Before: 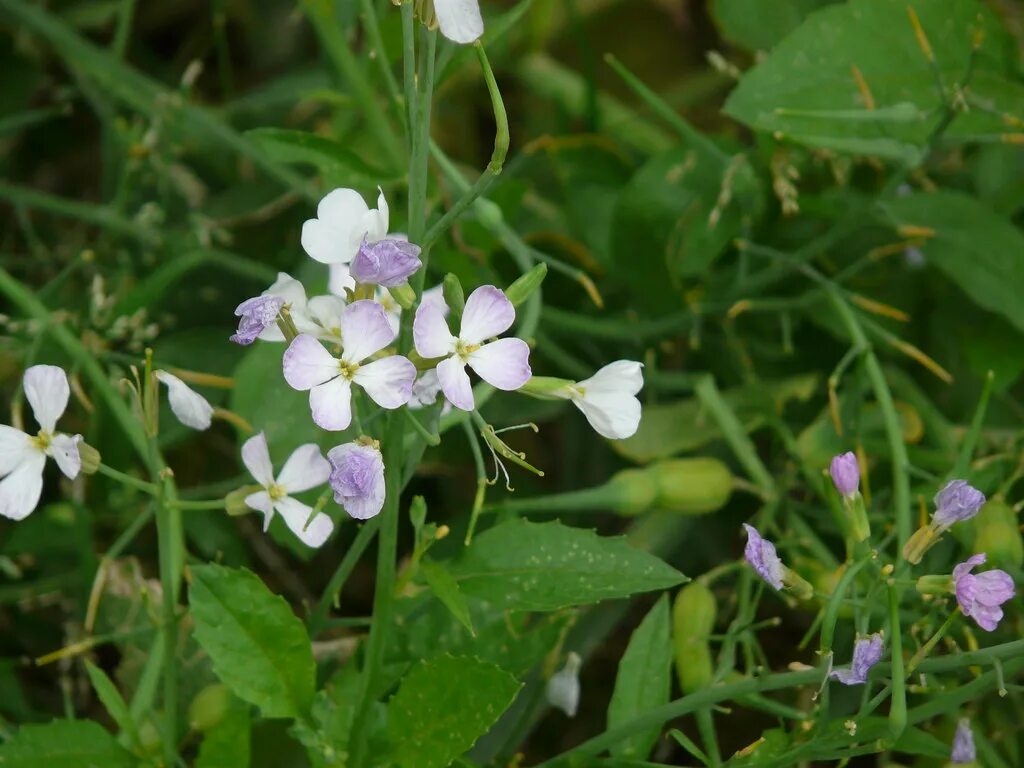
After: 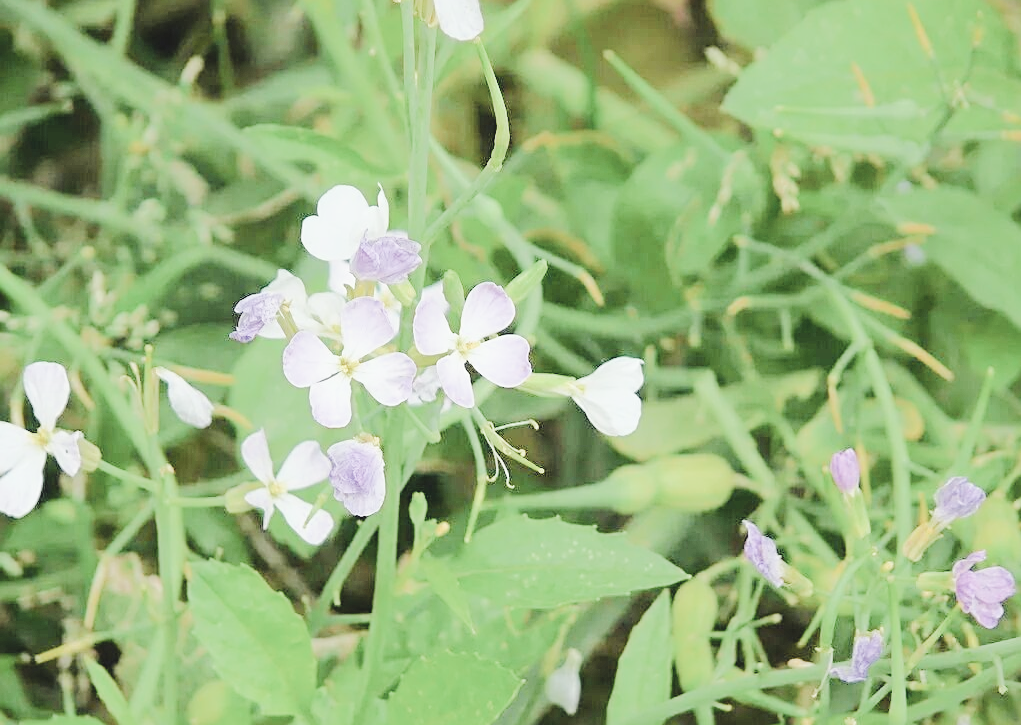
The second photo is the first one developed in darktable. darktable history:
filmic rgb: black relative exposure -7.32 EV, white relative exposure 5.08 EV, hardness 3.2
contrast brightness saturation: contrast 0.096, saturation -0.363
exposure: black level correction 0, exposure 1.874 EV, compensate highlight preservation false
color balance rgb: shadows lift › chroma 2.023%, shadows lift › hue 248.42°, global offset › luminance 1.986%, perceptual saturation grading › global saturation 14.013%, perceptual saturation grading › highlights -25.729%, perceptual saturation grading › shadows 29.333%, global vibrance 20%
crop: top 0.464%, right 0.265%, bottom 5.099%
tone equalizer: -7 EV 0.146 EV, -6 EV 0.598 EV, -5 EV 1.18 EV, -4 EV 1.31 EV, -3 EV 1.15 EV, -2 EV 0.6 EV, -1 EV 0.16 EV, edges refinement/feathering 500, mask exposure compensation -1.57 EV, preserve details no
sharpen: on, module defaults
